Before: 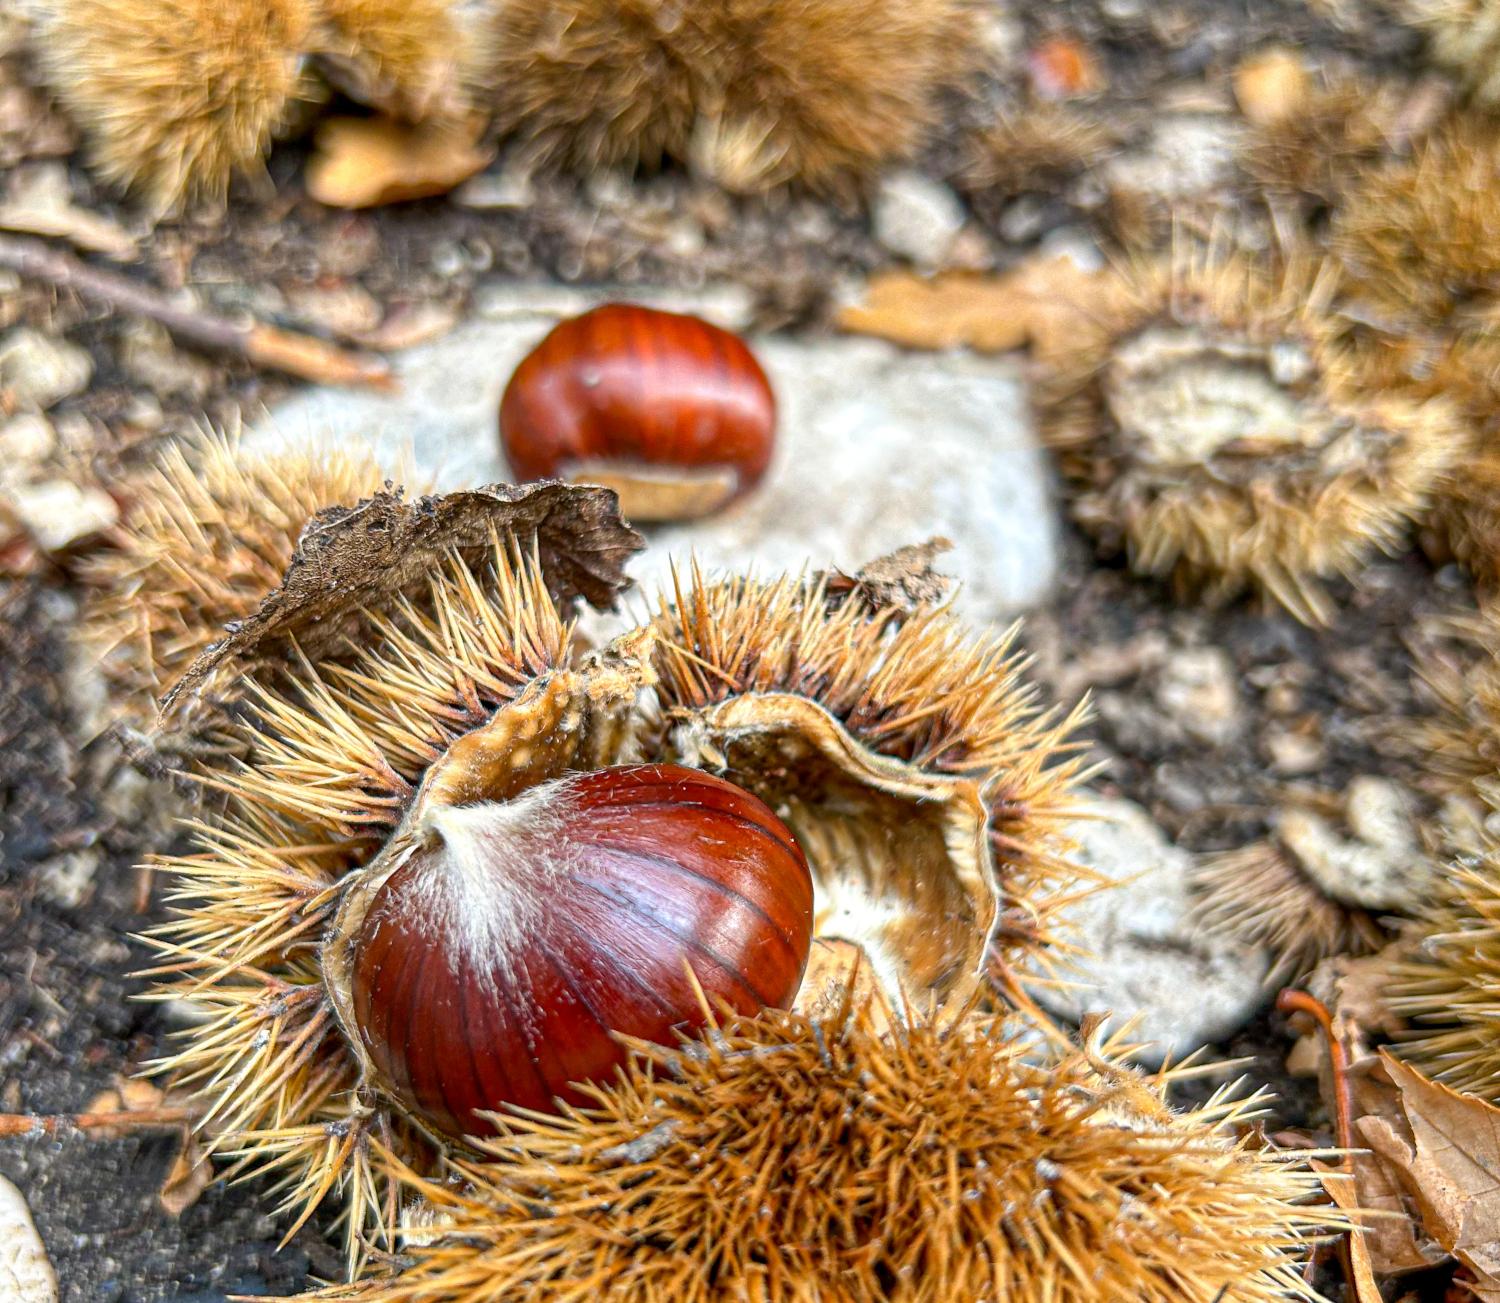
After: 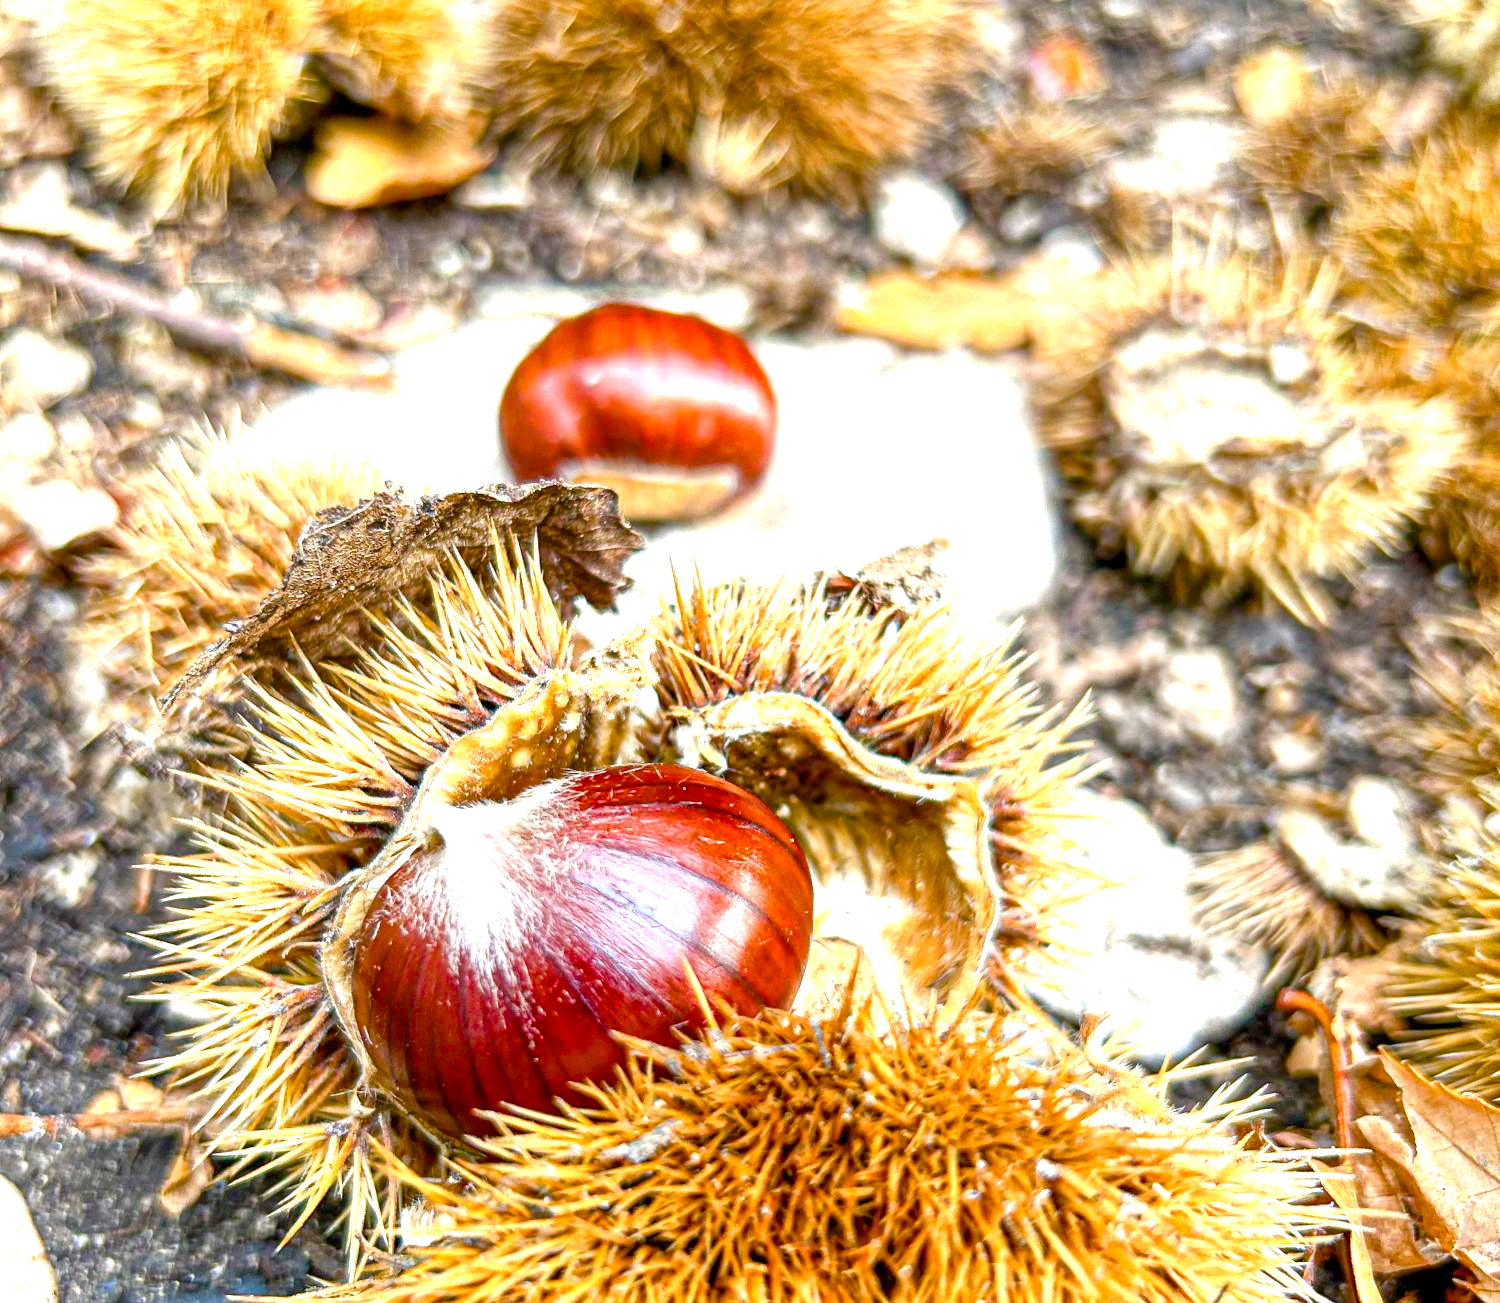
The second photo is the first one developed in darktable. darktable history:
color balance rgb: perceptual saturation grading › global saturation 35%, perceptual saturation grading › highlights -30%, perceptual saturation grading › shadows 35%, perceptual brilliance grading › global brilliance 3%, perceptual brilliance grading › highlights -3%, perceptual brilliance grading › shadows 3%
exposure: exposure 1 EV, compensate highlight preservation false
